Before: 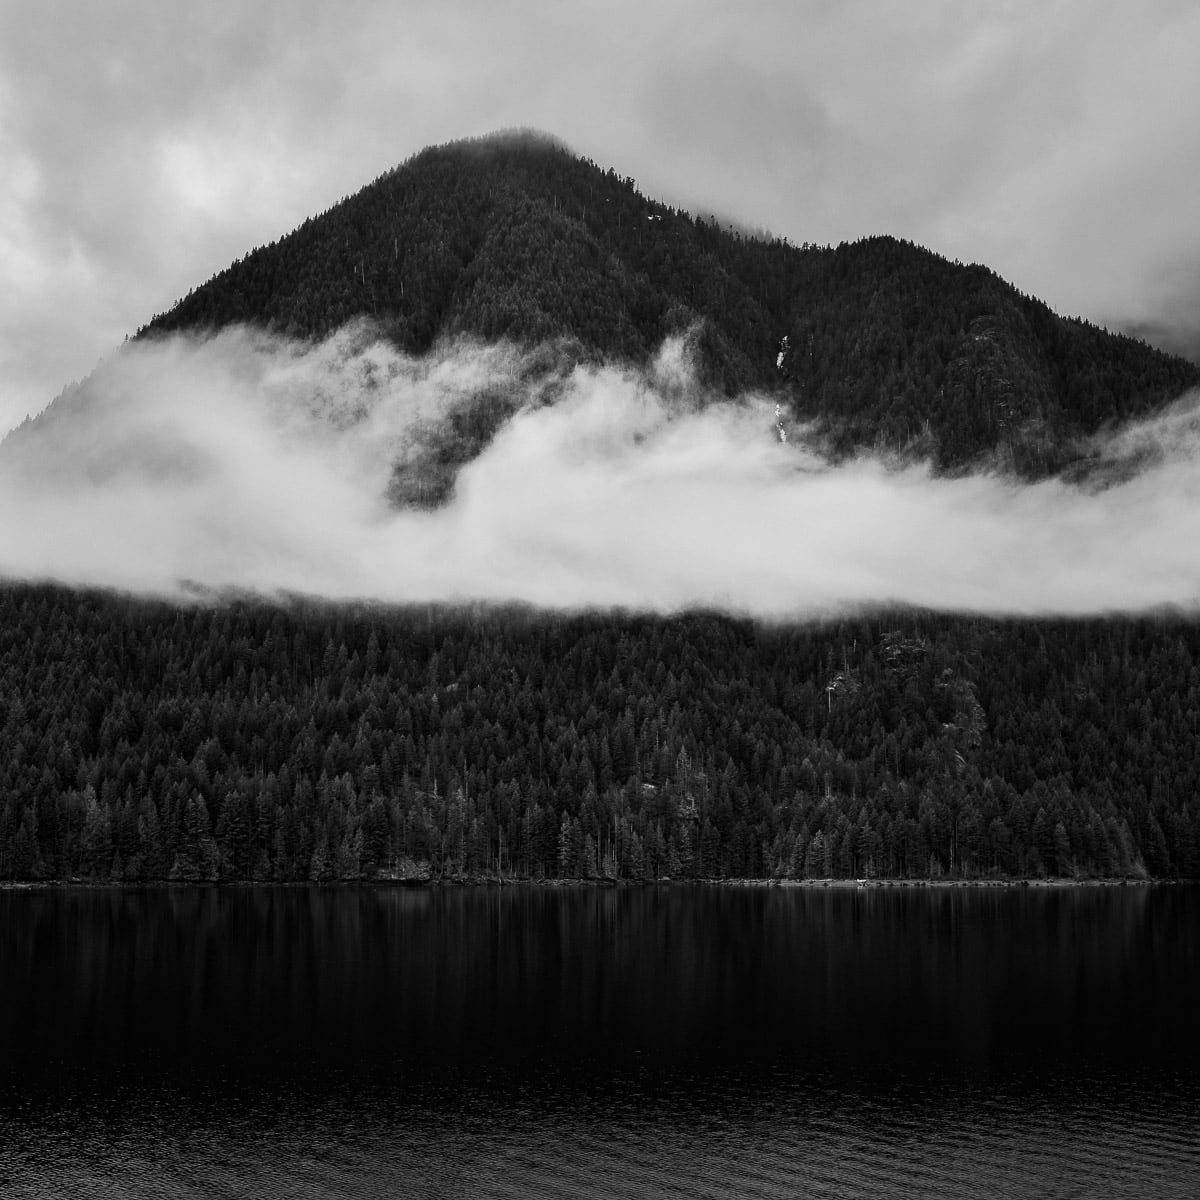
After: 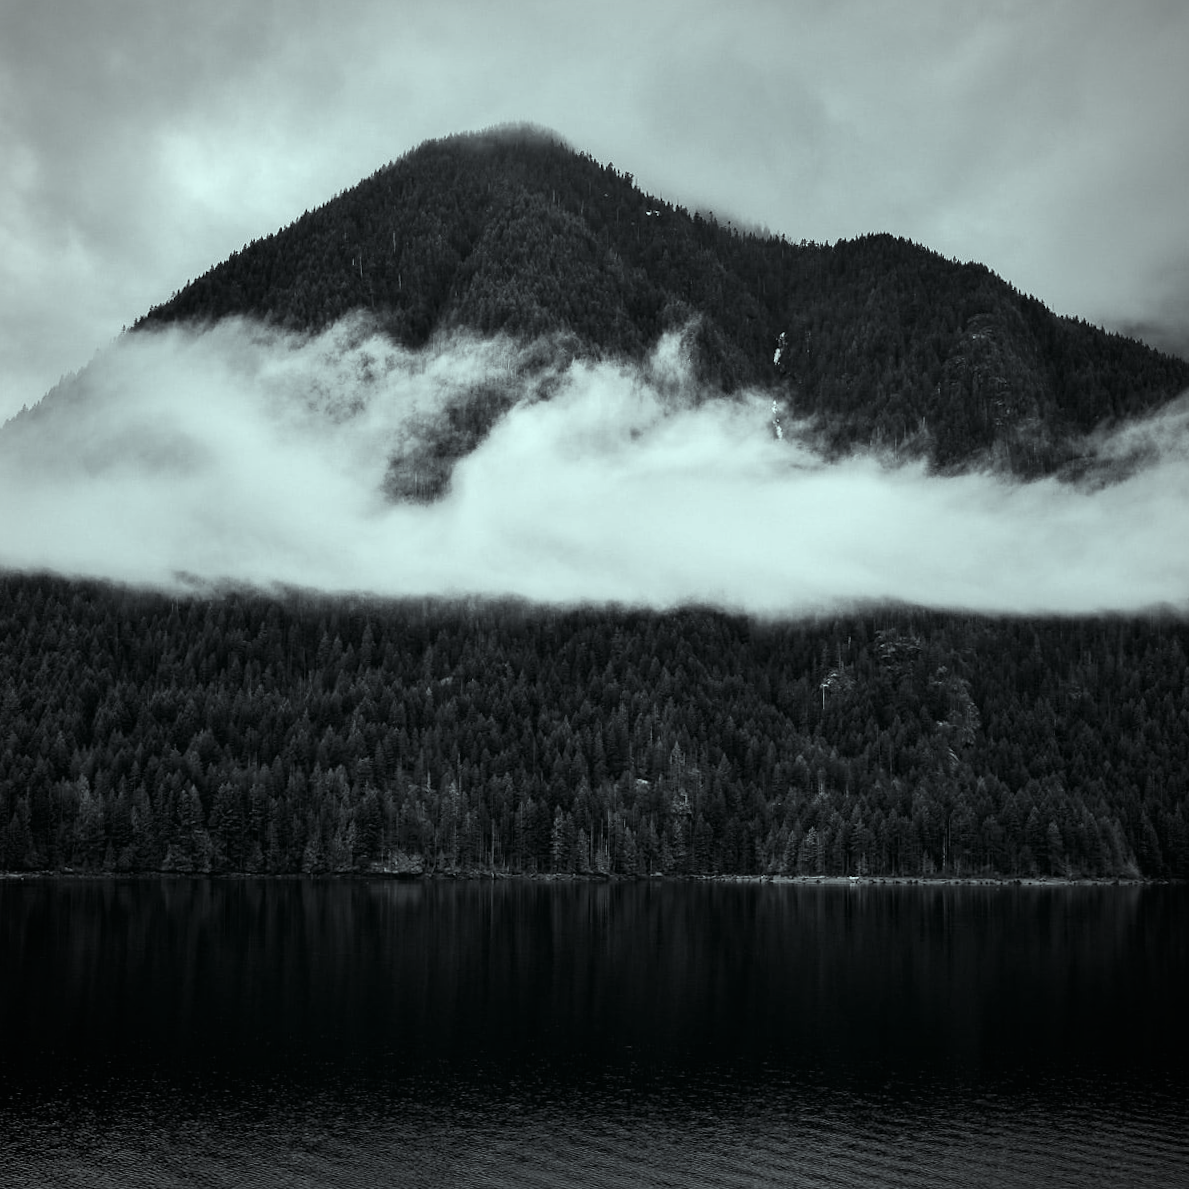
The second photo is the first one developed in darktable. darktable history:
vignetting: fall-off start 87%, automatic ratio true
color balance: mode lift, gamma, gain (sRGB), lift [0.997, 0.979, 1.021, 1.011], gamma [1, 1.084, 0.916, 0.998], gain [1, 0.87, 1.13, 1.101], contrast 4.55%, contrast fulcrum 38.24%, output saturation 104.09%
crop and rotate: angle -0.5°
color correction: saturation 0.57
